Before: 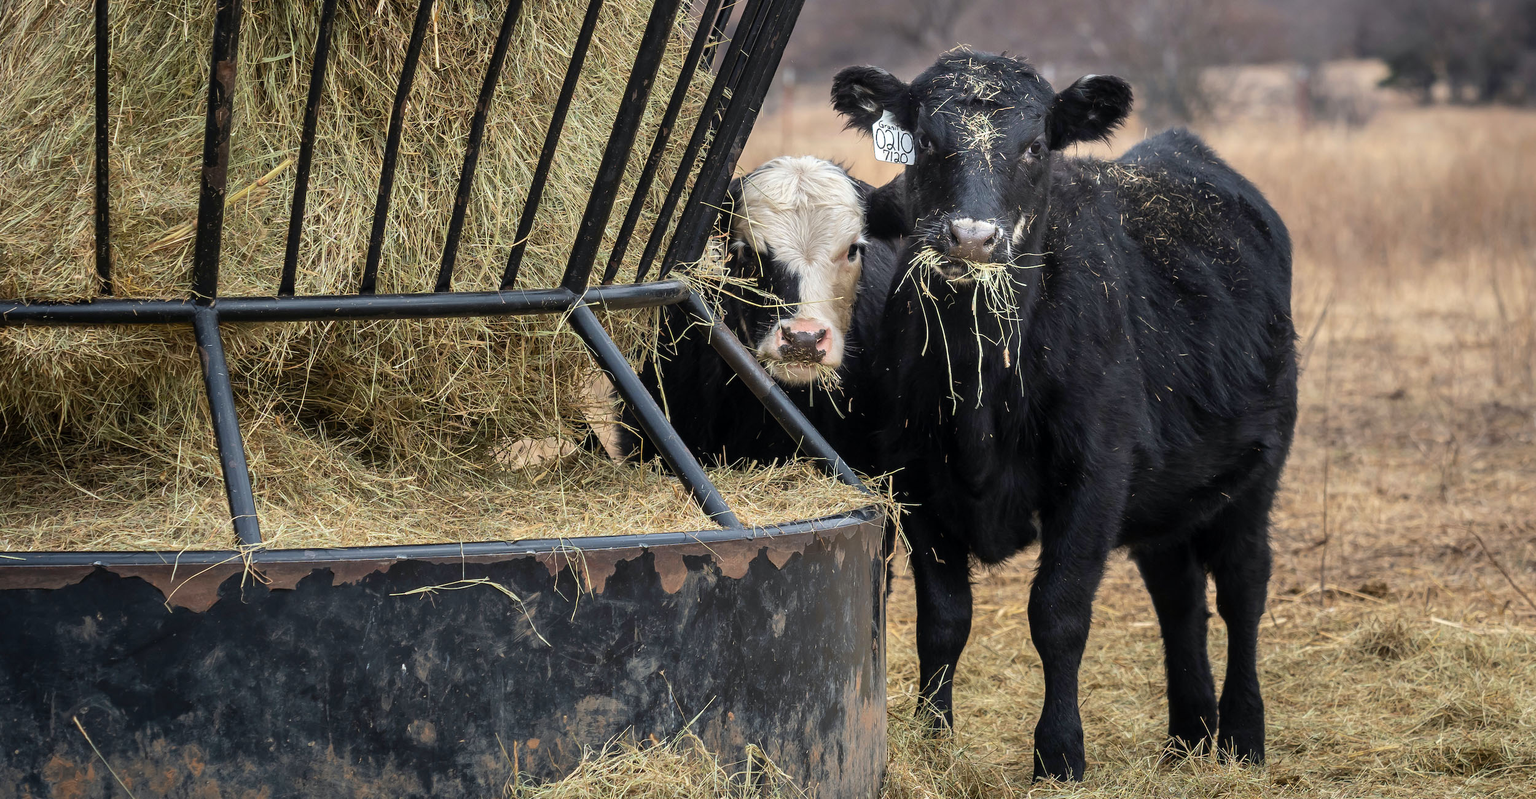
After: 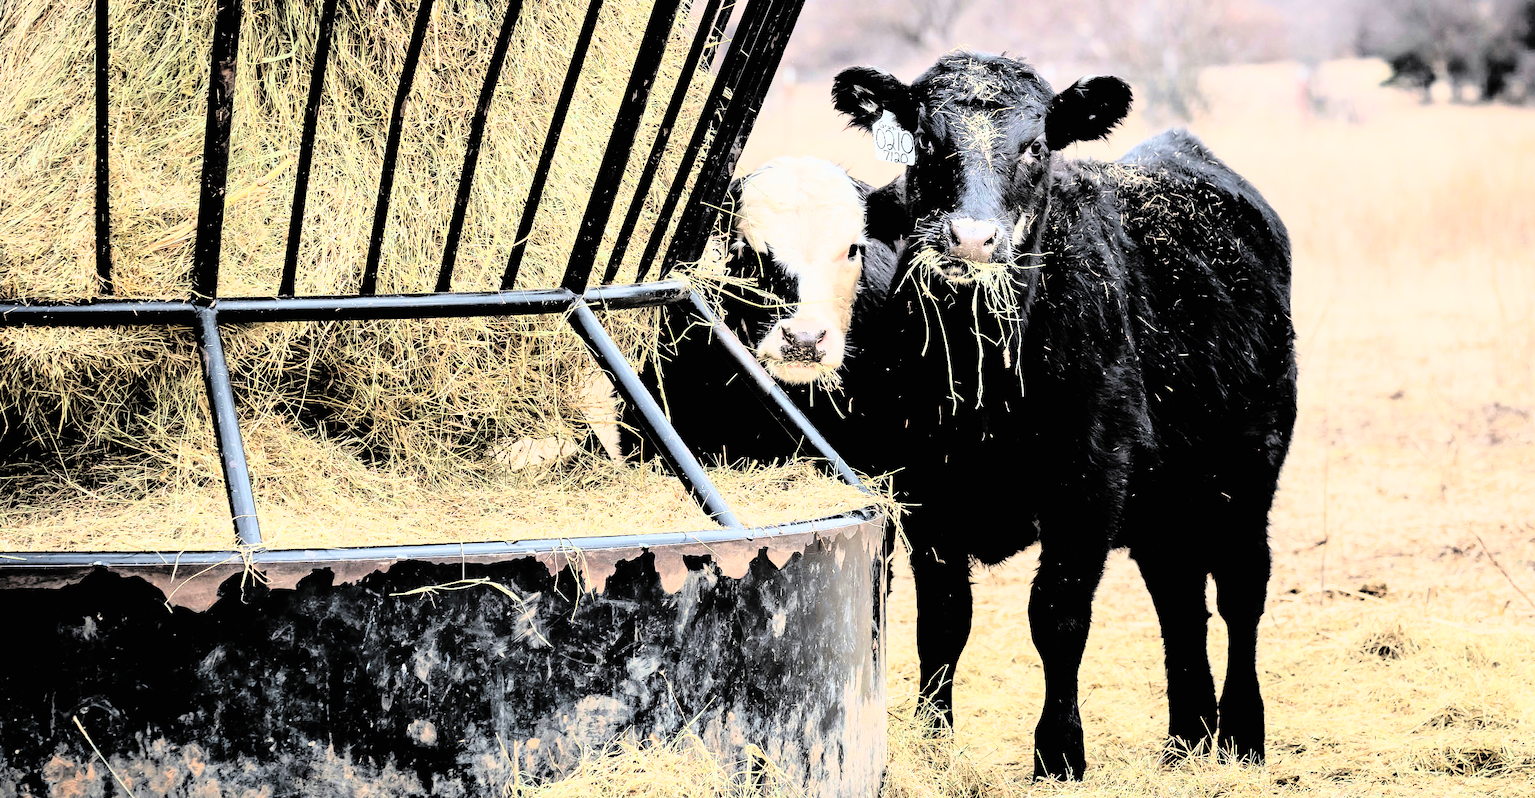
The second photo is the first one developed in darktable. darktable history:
tone curve: curves: ch0 [(0, 0) (0.004, 0.001) (0.133, 0.112) (0.325, 0.362) (0.832, 0.893) (1, 1)], color space Lab, linked channels, preserve colors none
filmic rgb: black relative exposure -4.93 EV, white relative exposure 2.84 EV, hardness 3.72
rgb curve: curves: ch0 [(0, 0) (0.21, 0.15) (0.24, 0.21) (0.5, 0.75) (0.75, 0.96) (0.89, 0.99) (1, 1)]; ch1 [(0, 0.02) (0.21, 0.13) (0.25, 0.2) (0.5, 0.67) (0.75, 0.9) (0.89, 0.97) (1, 1)]; ch2 [(0, 0.02) (0.21, 0.13) (0.25, 0.2) (0.5, 0.67) (0.75, 0.9) (0.89, 0.97) (1, 1)], compensate middle gray true
contrast brightness saturation: brightness 0.28
